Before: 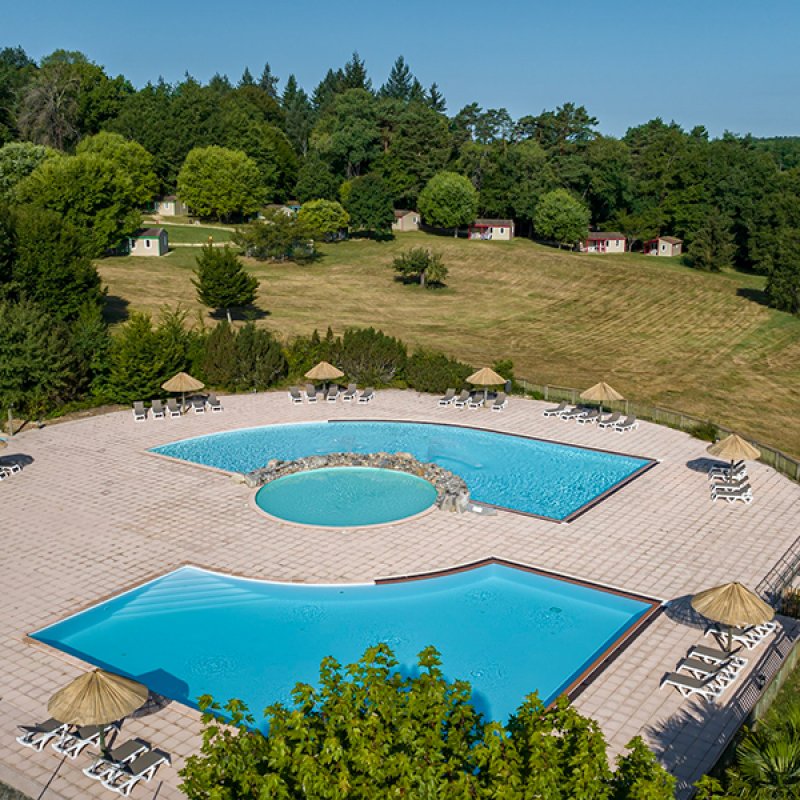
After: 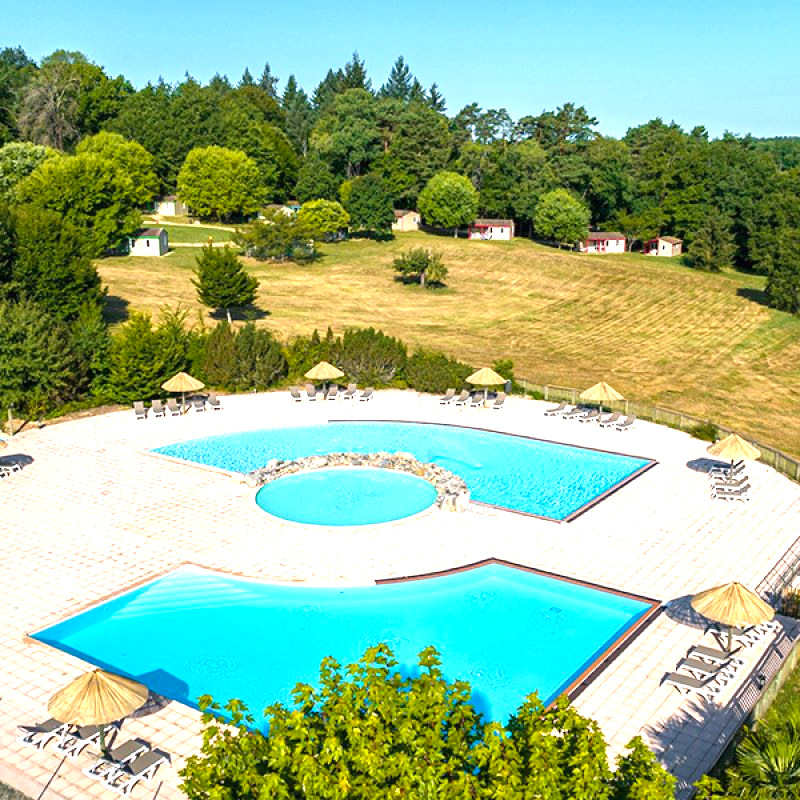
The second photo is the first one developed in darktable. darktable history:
color balance rgb: highlights gain › chroma 1.418%, highlights gain › hue 51.84°, perceptual saturation grading › global saturation 9.859%, global vibrance 20%
contrast brightness saturation: saturation -0.067
exposure: black level correction 0, exposure 1.332 EV, compensate exposure bias true, compensate highlight preservation false
